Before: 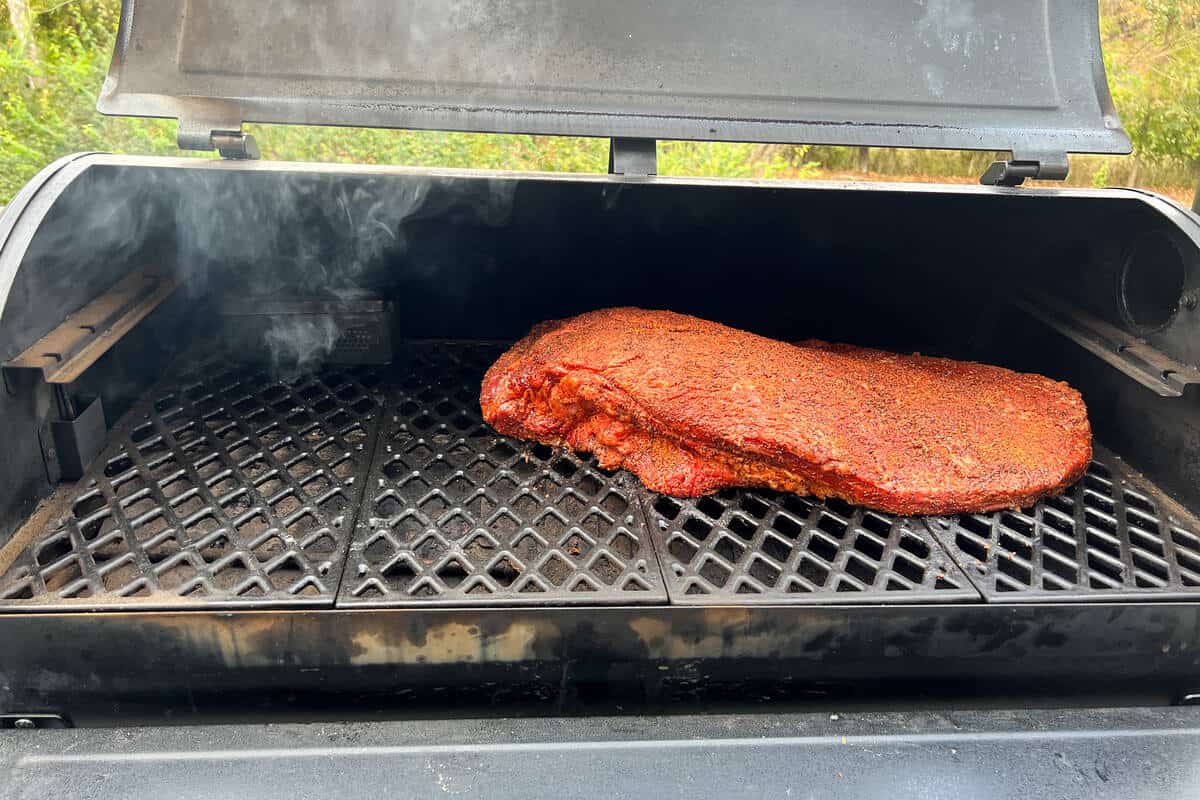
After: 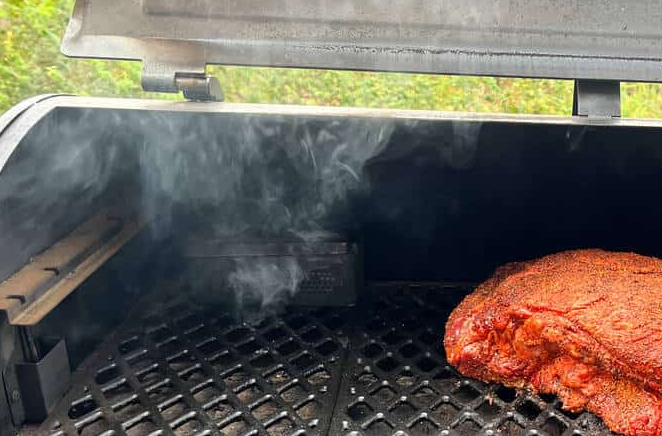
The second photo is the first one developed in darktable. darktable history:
crop and rotate: left 3.055%, top 7.473%, right 41.76%, bottom 38.022%
